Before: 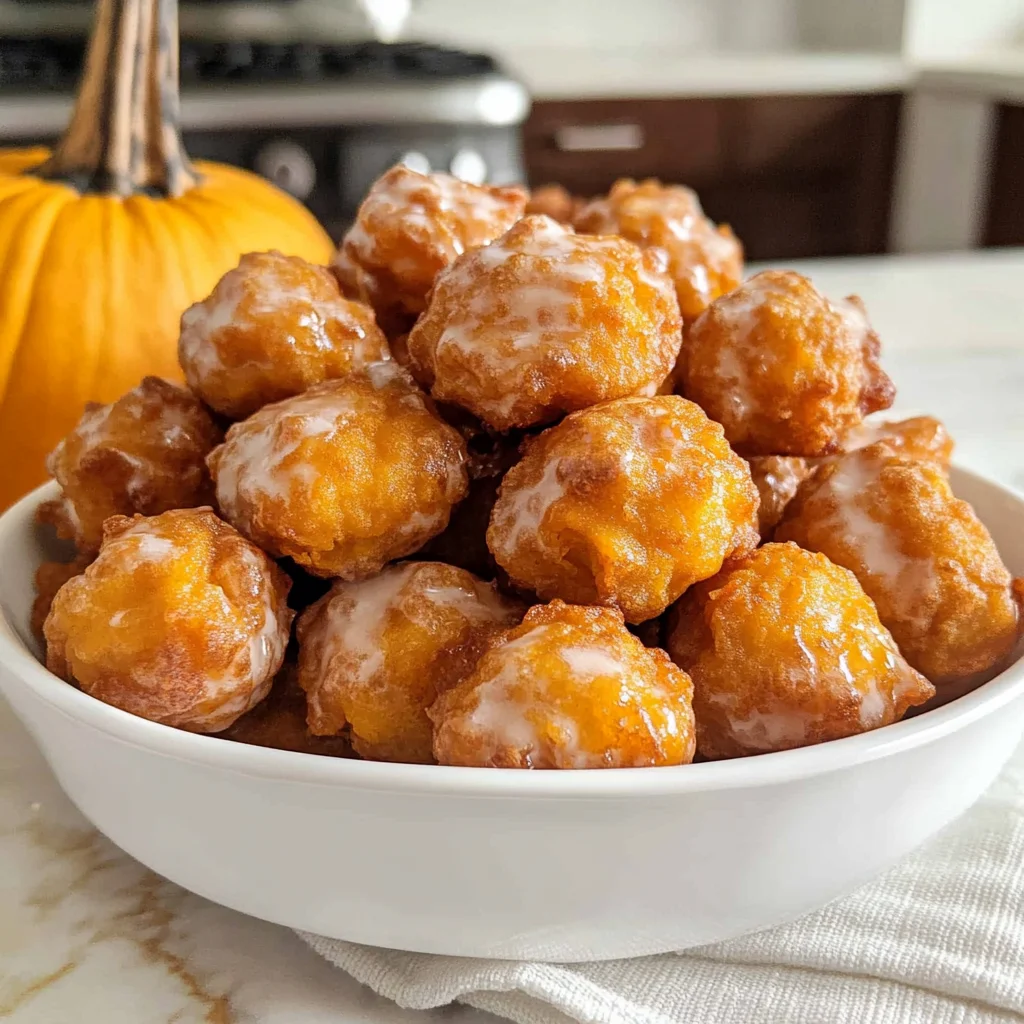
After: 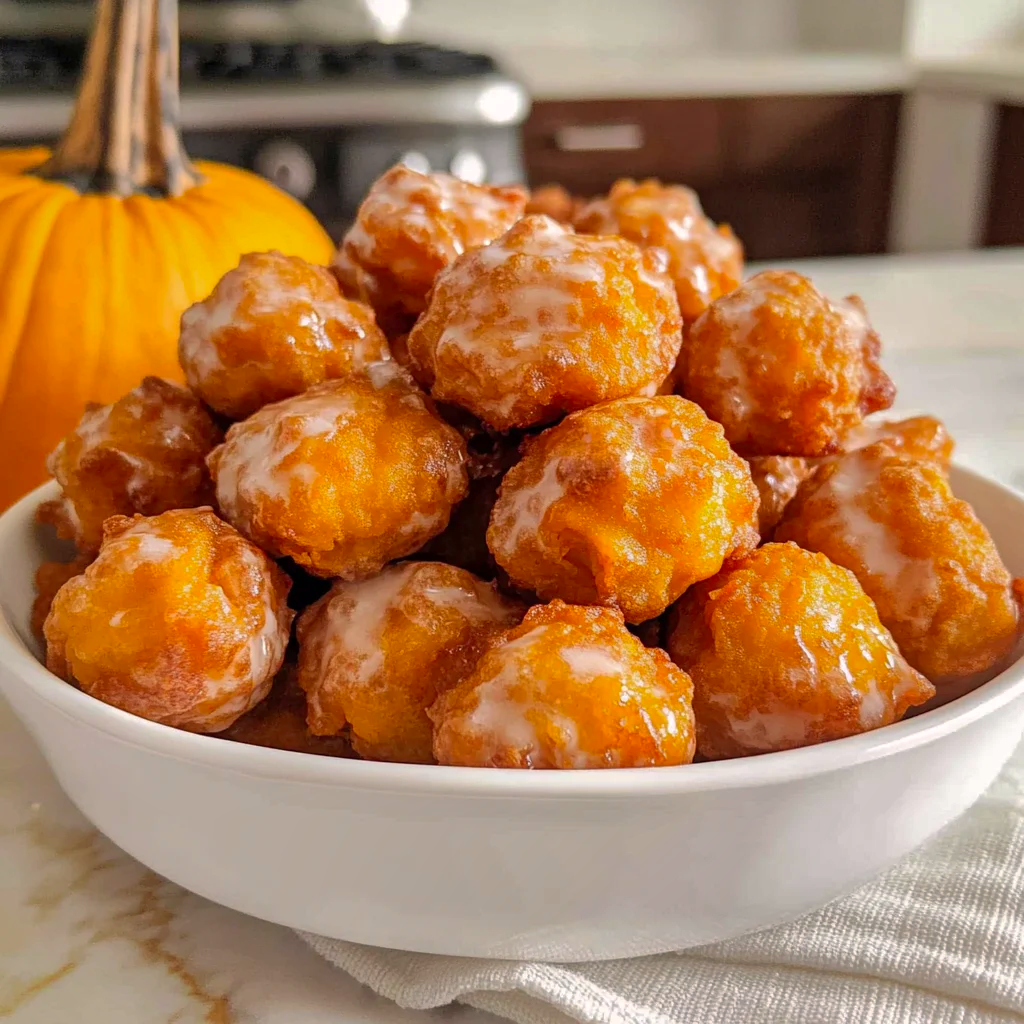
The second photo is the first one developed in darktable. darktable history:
shadows and highlights: shadows 40, highlights -60
exposure: compensate exposure bias true, compensate highlight preservation false
color correction: highlights a* 3.22, highlights b* 1.93, saturation 1.19
